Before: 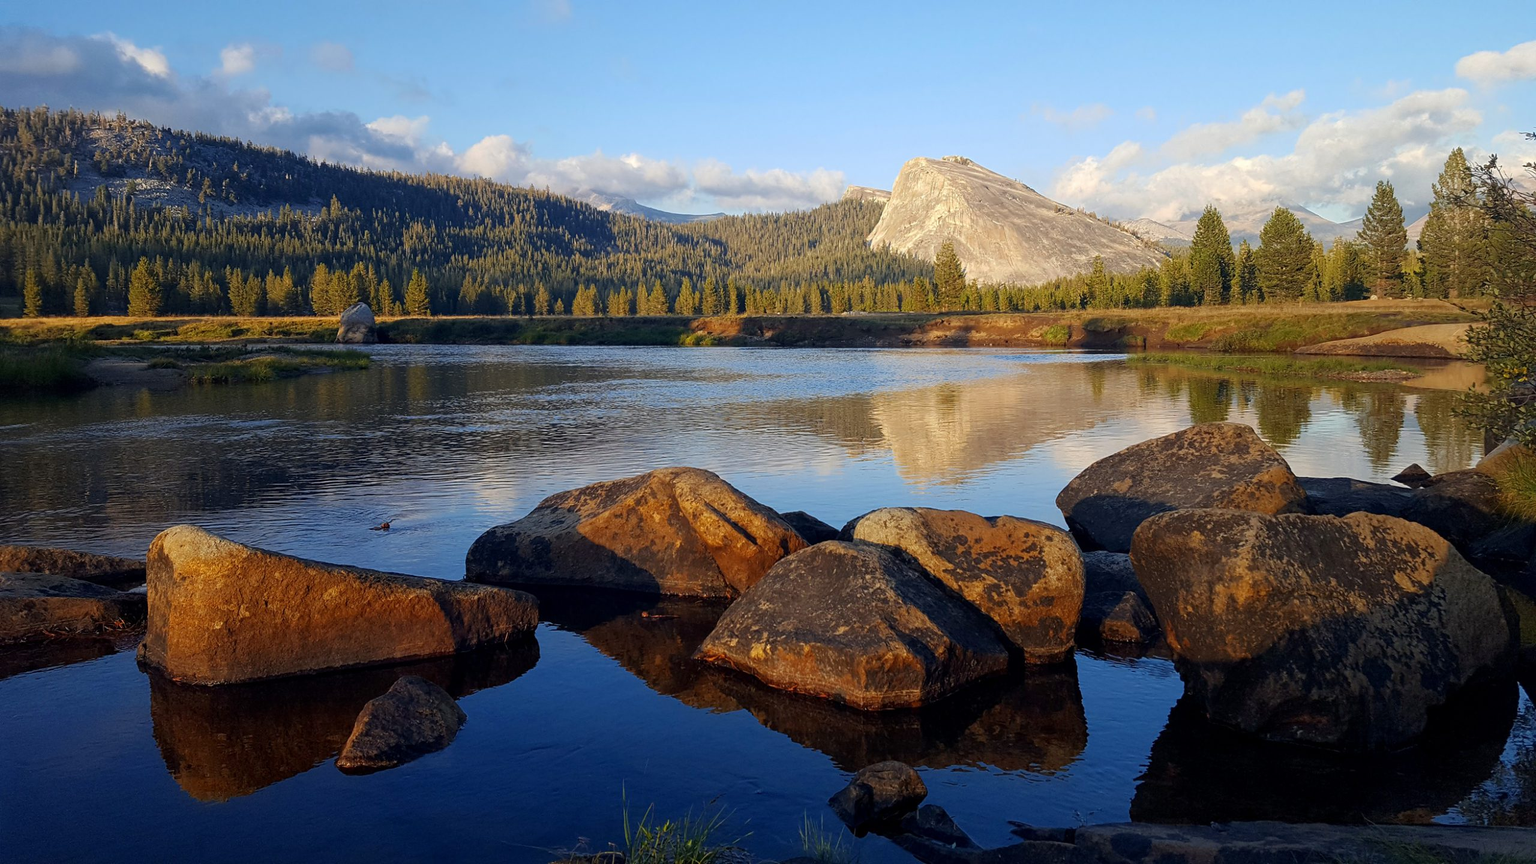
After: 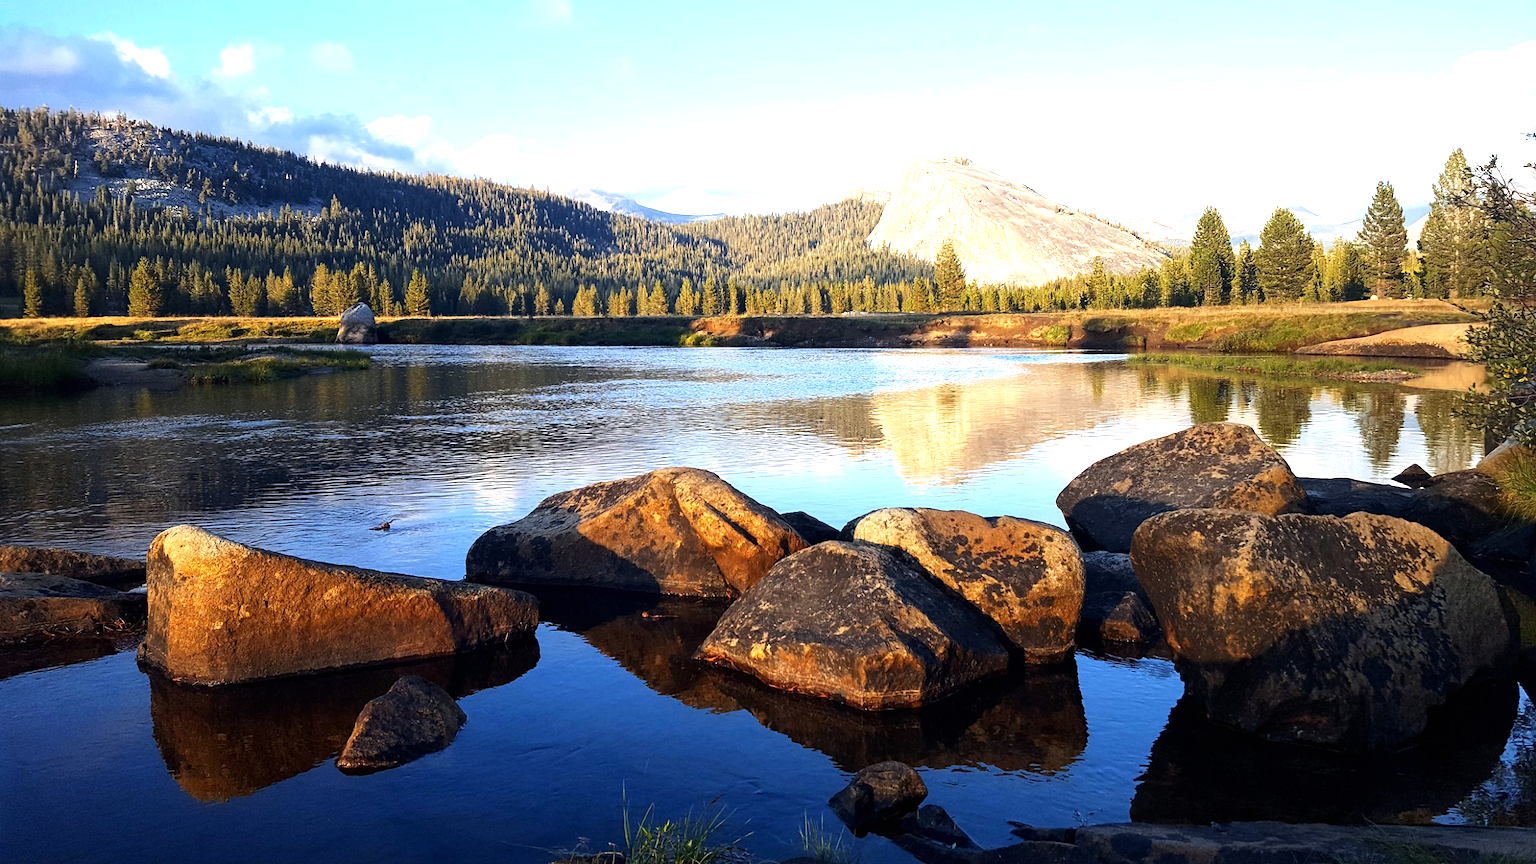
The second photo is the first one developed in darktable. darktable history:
white balance: red 0.983, blue 1.036
tone equalizer: -8 EV -0.75 EV, -7 EV -0.7 EV, -6 EV -0.6 EV, -5 EV -0.4 EV, -3 EV 0.4 EV, -2 EV 0.6 EV, -1 EV 0.7 EV, +0 EV 0.75 EV, edges refinement/feathering 500, mask exposure compensation -1.57 EV, preserve details no
exposure: black level correction 0, exposure 0.7 EV, compensate exposure bias true, compensate highlight preservation false
